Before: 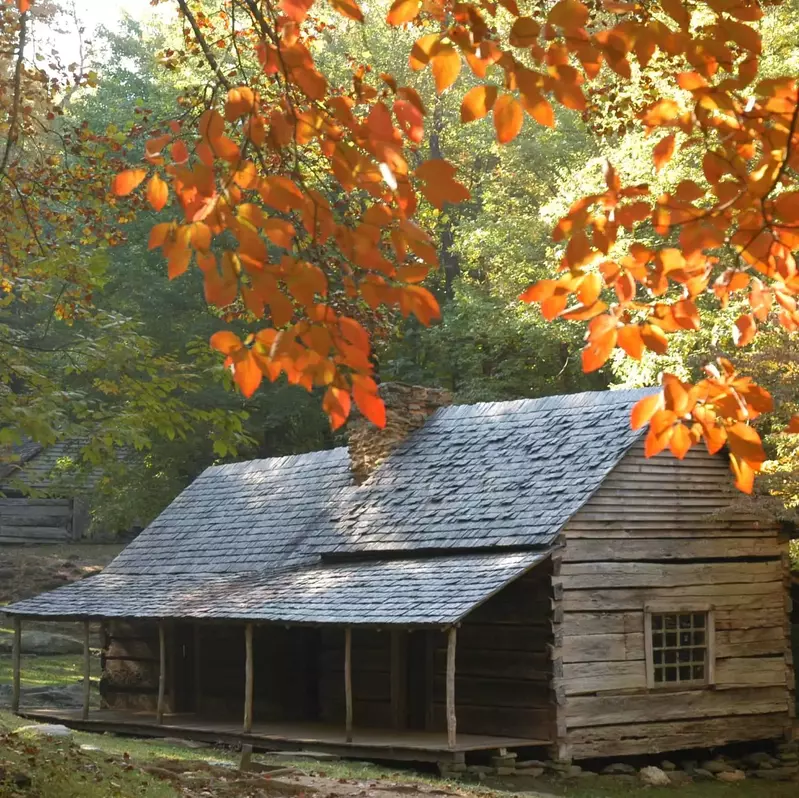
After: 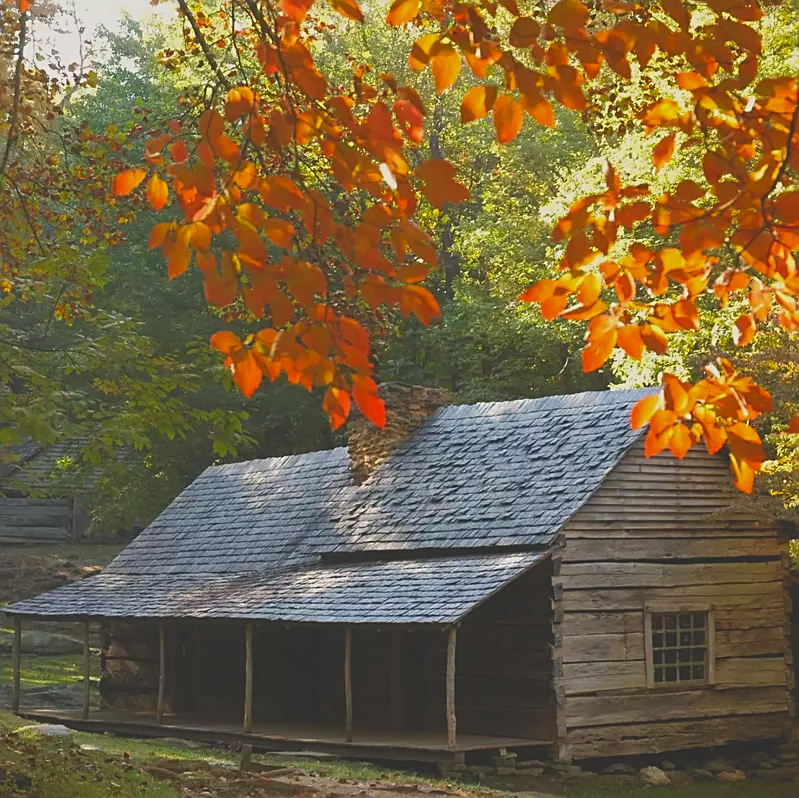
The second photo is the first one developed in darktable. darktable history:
exposure: black level correction -0.036, exposure -0.497 EV, compensate highlight preservation false
tone equalizer: on, module defaults
sharpen: on, module defaults
color balance rgb: perceptual saturation grading › global saturation 20%, global vibrance 20%
color correction: highlights a* 0.816, highlights b* 2.78, saturation 1.1
